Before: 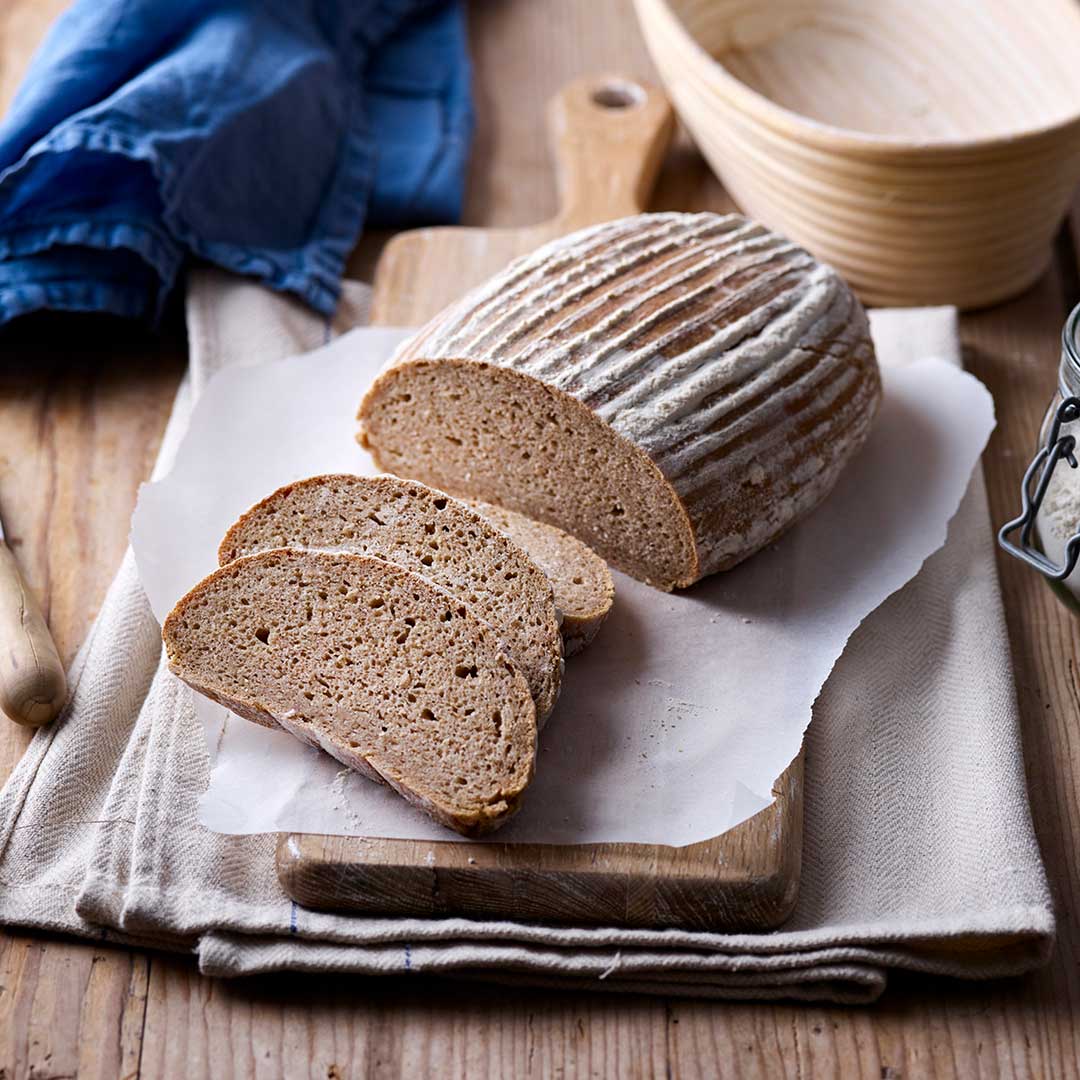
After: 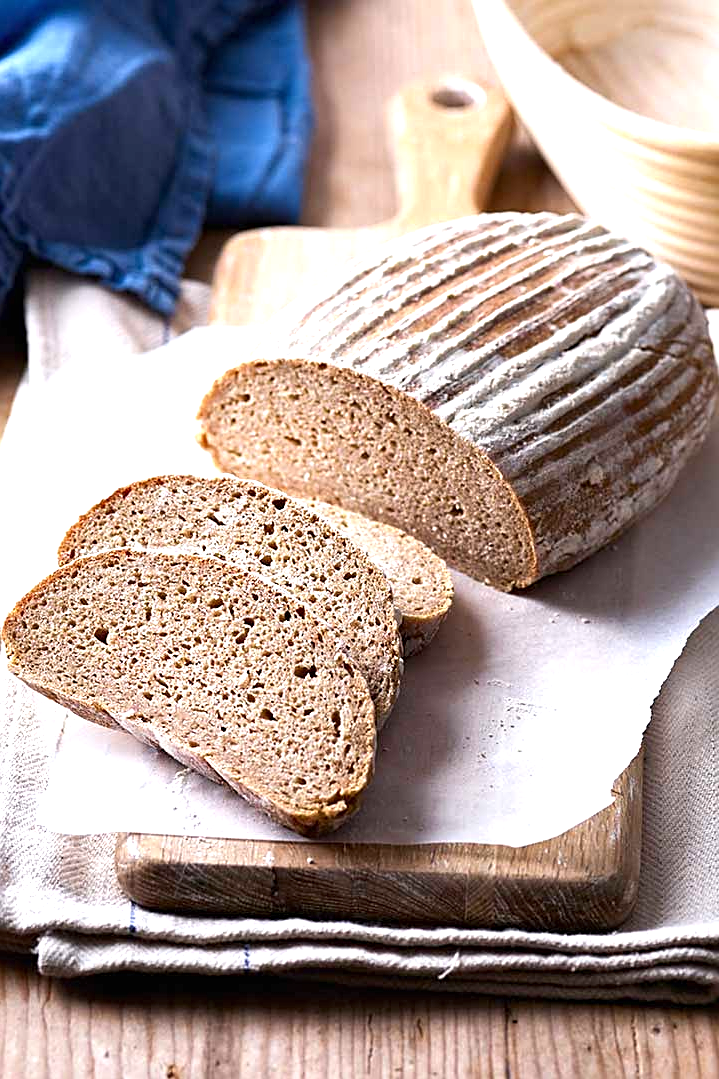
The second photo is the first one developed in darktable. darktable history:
crop and rotate: left 15.055%, right 18.278%
sharpen: on, module defaults
exposure: black level correction 0, exposure 0.95 EV, compensate exposure bias true, compensate highlight preservation false
tone equalizer: on, module defaults
